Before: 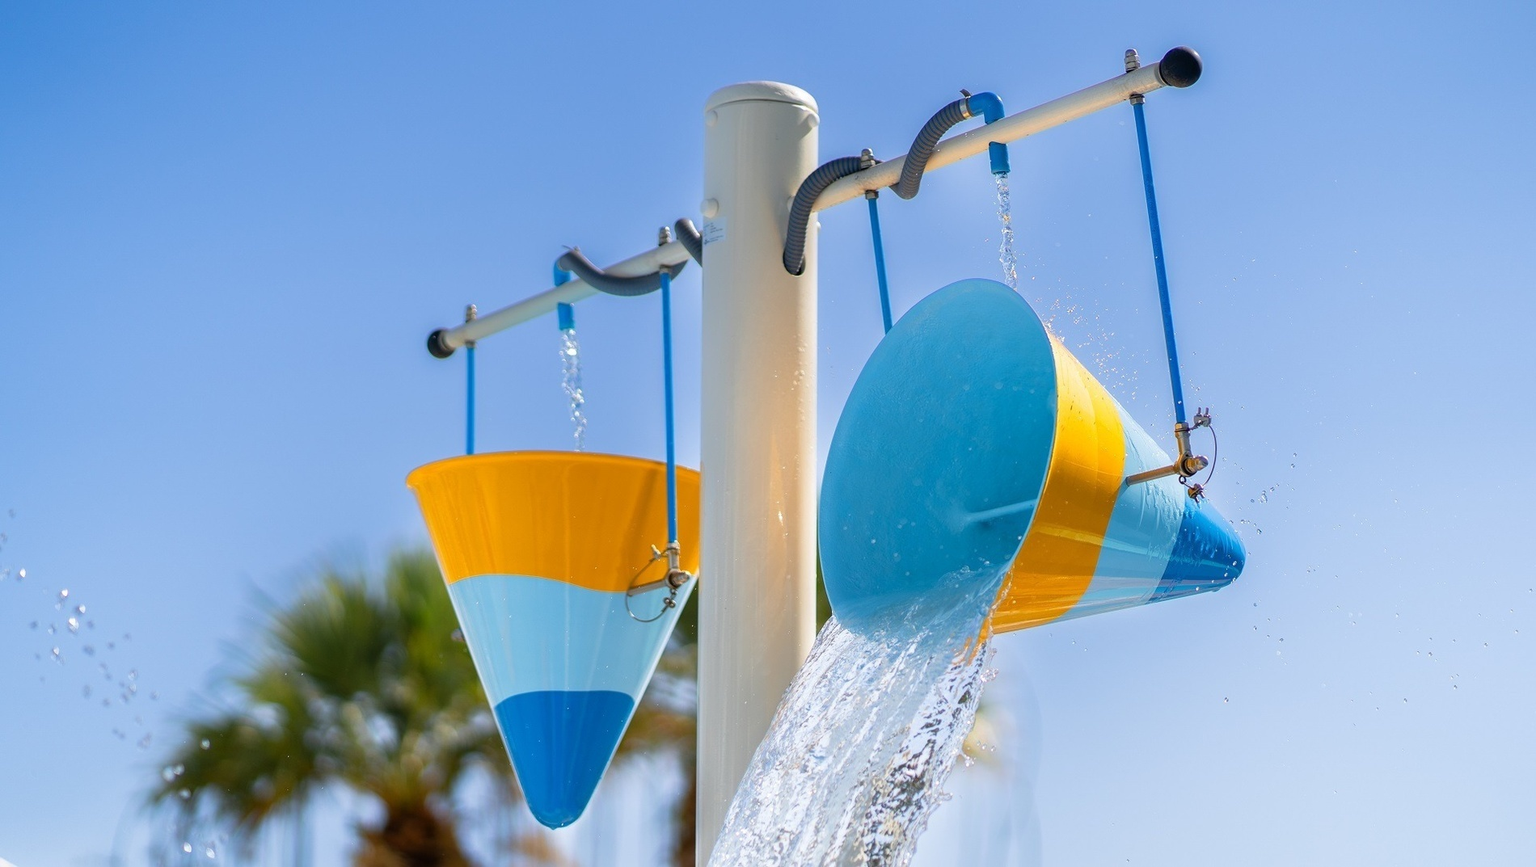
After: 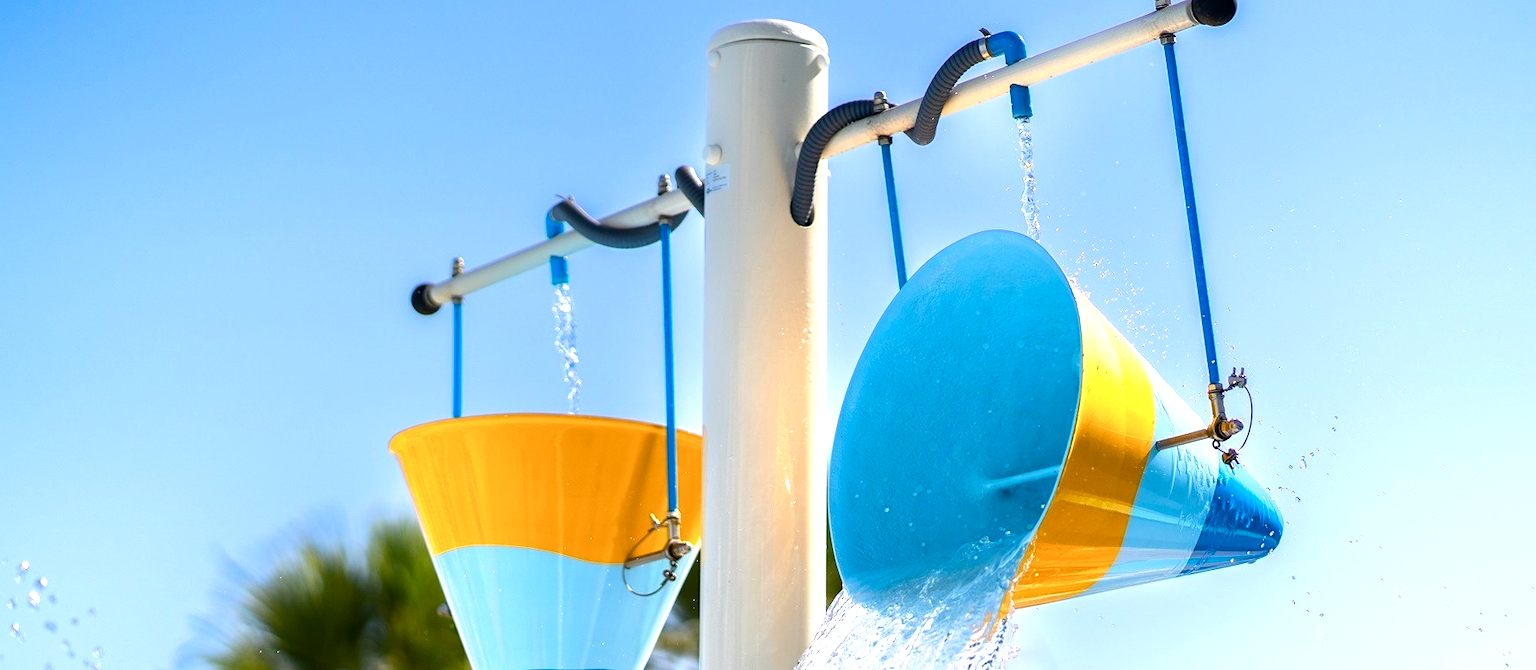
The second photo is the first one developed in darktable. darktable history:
color balance rgb: shadows lift › luminance -20%, power › hue 72.24°, highlights gain › luminance 15%, global offset › hue 171.6°, perceptual saturation grading › highlights -15%, perceptual saturation grading › shadows 25%, global vibrance 30%, contrast 10%
crop: left 2.737%, top 7.287%, right 3.421%, bottom 20.179%
tone equalizer: -8 EV -0.417 EV, -7 EV -0.389 EV, -6 EV -0.333 EV, -5 EV -0.222 EV, -3 EV 0.222 EV, -2 EV 0.333 EV, -1 EV 0.389 EV, +0 EV 0.417 EV, edges refinement/feathering 500, mask exposure compensation -1.57 EV, preserve details no
